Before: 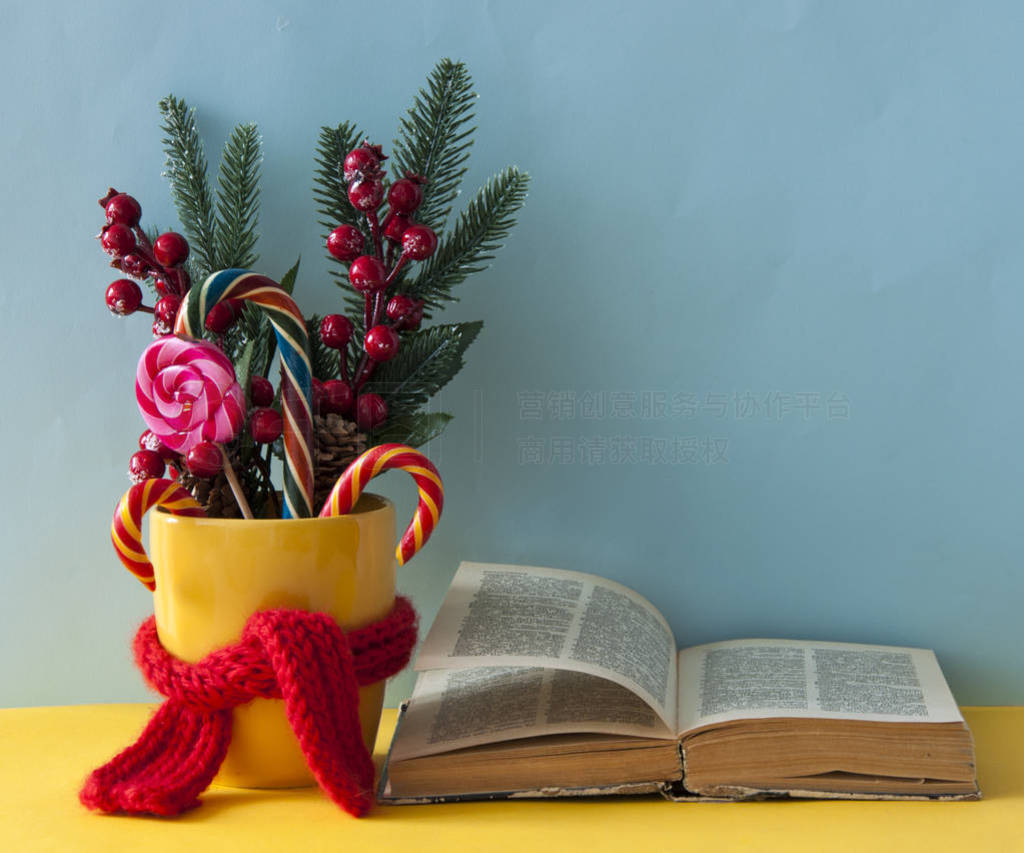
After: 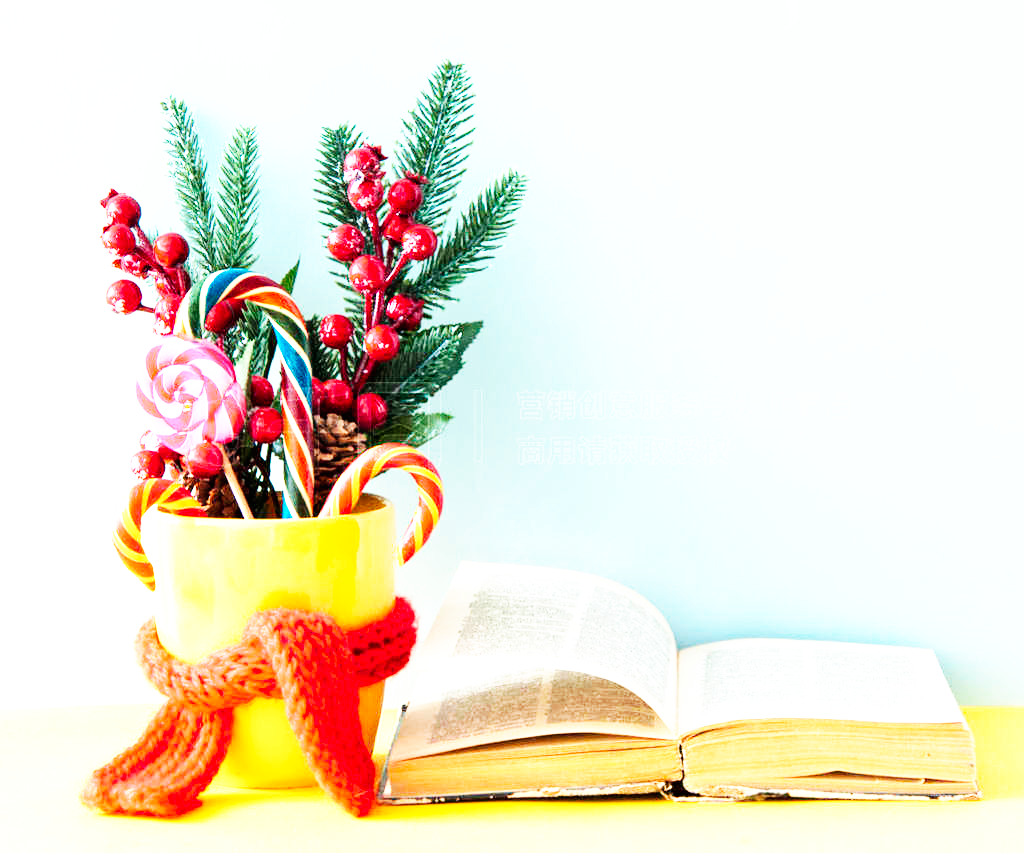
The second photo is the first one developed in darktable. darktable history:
base curve: curves: ch0 [(0, 0) (0.007, 0.004) (0.027, 0.03) (0.046, 0.07) (0.207, 0.54) (0.442, 0.872) (0.673, 0.972) (1, 1)], preserve colors none
exposure: black level correction 0, exposure 1.741 EV, compensate exposure bias true, compensate highlight preservation false
